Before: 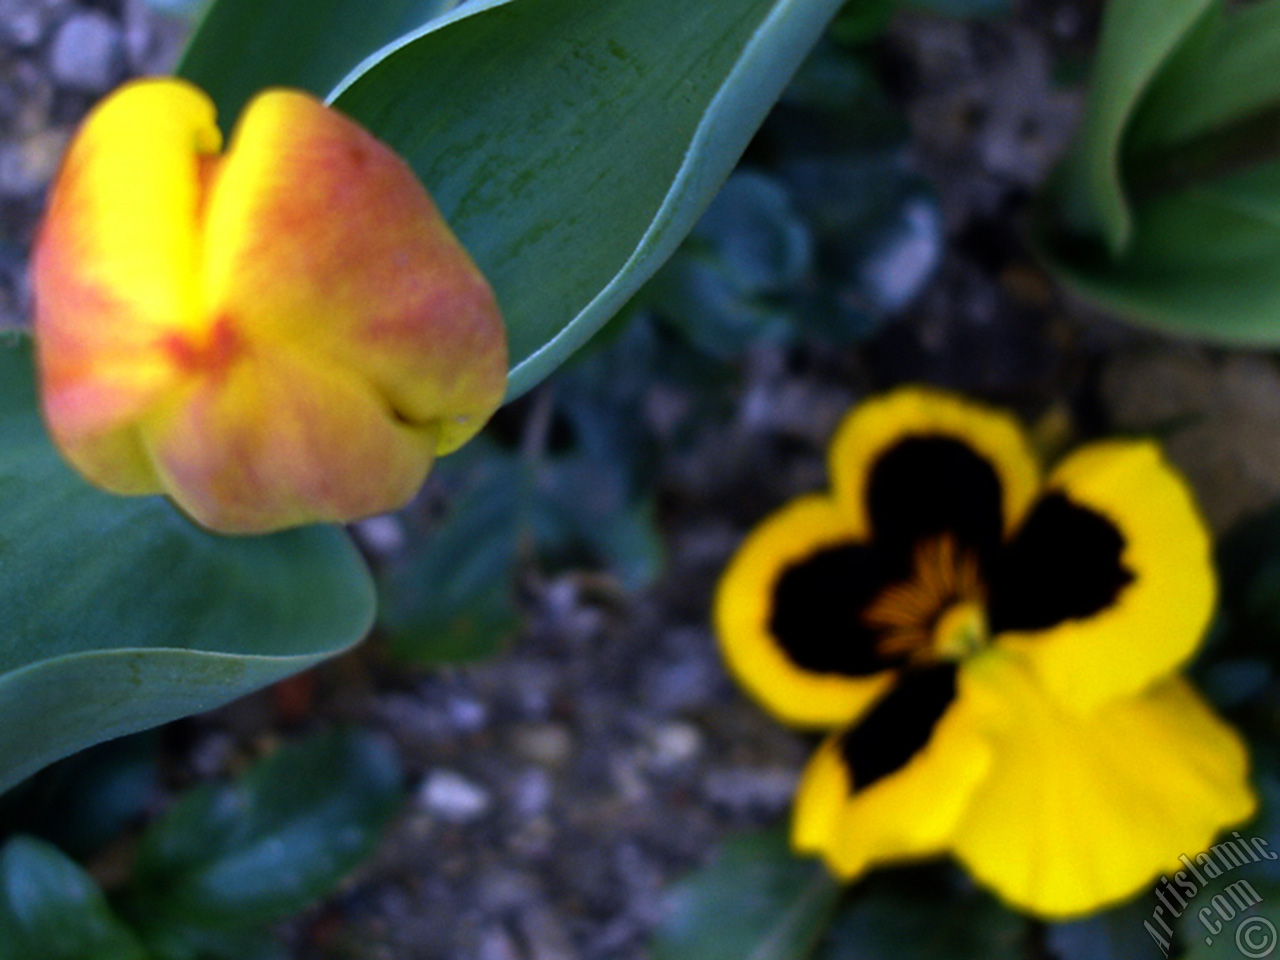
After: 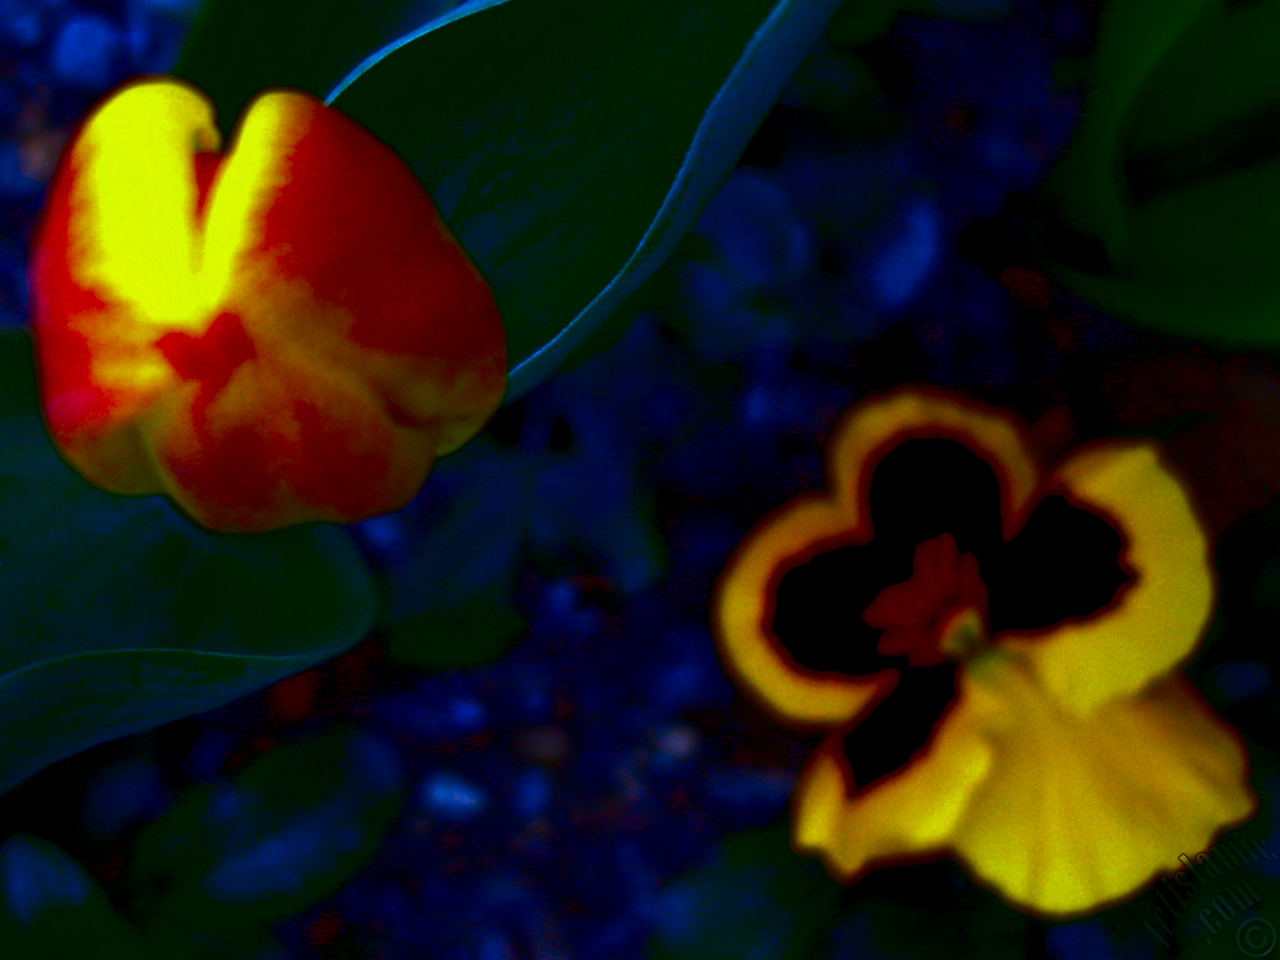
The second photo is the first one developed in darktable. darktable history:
contrast brightness saturation: brightness -1, saturation 1
